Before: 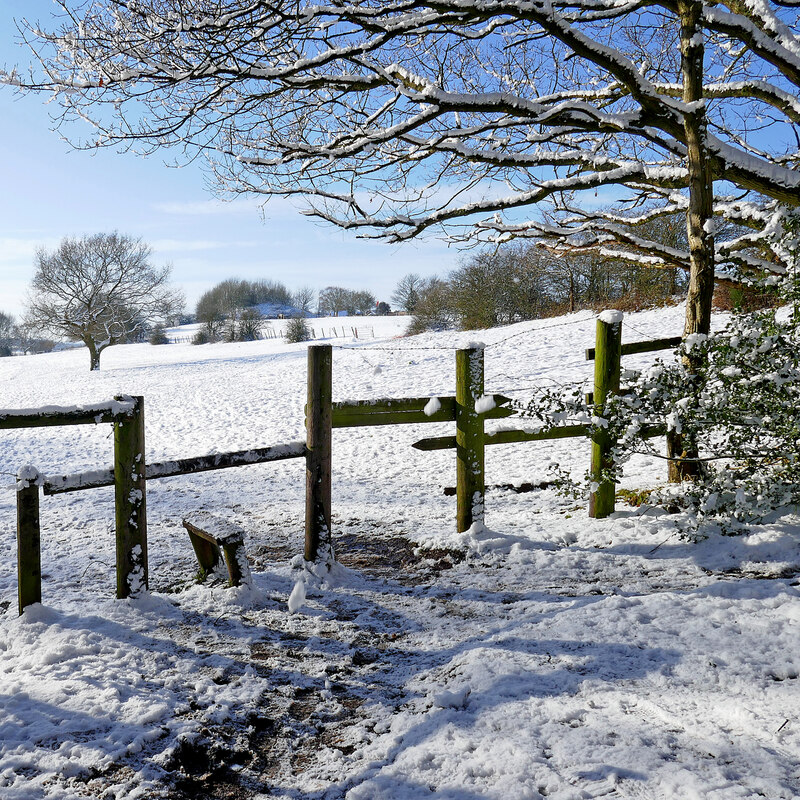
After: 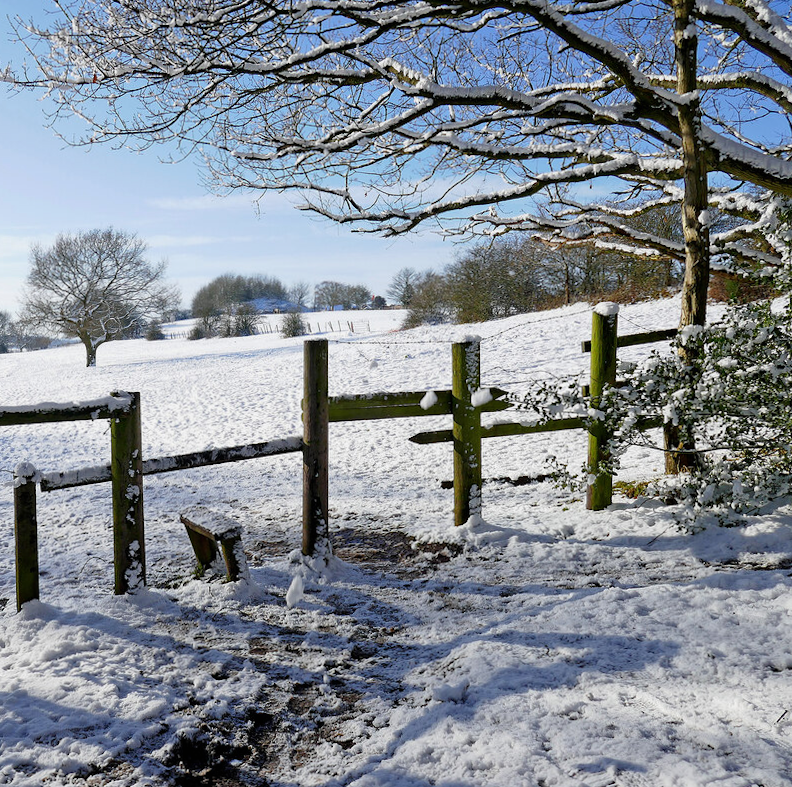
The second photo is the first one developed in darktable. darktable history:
rotate and perspective: rotation -0.45°, automatic cropping original format, crop left 0.008, crop right 0.992, crop top 0.012, crop bottom 0.988
exposure: black level correction 0, exposure 1.2 EV, compensate exposure bias true, compensate highlight preservation false
